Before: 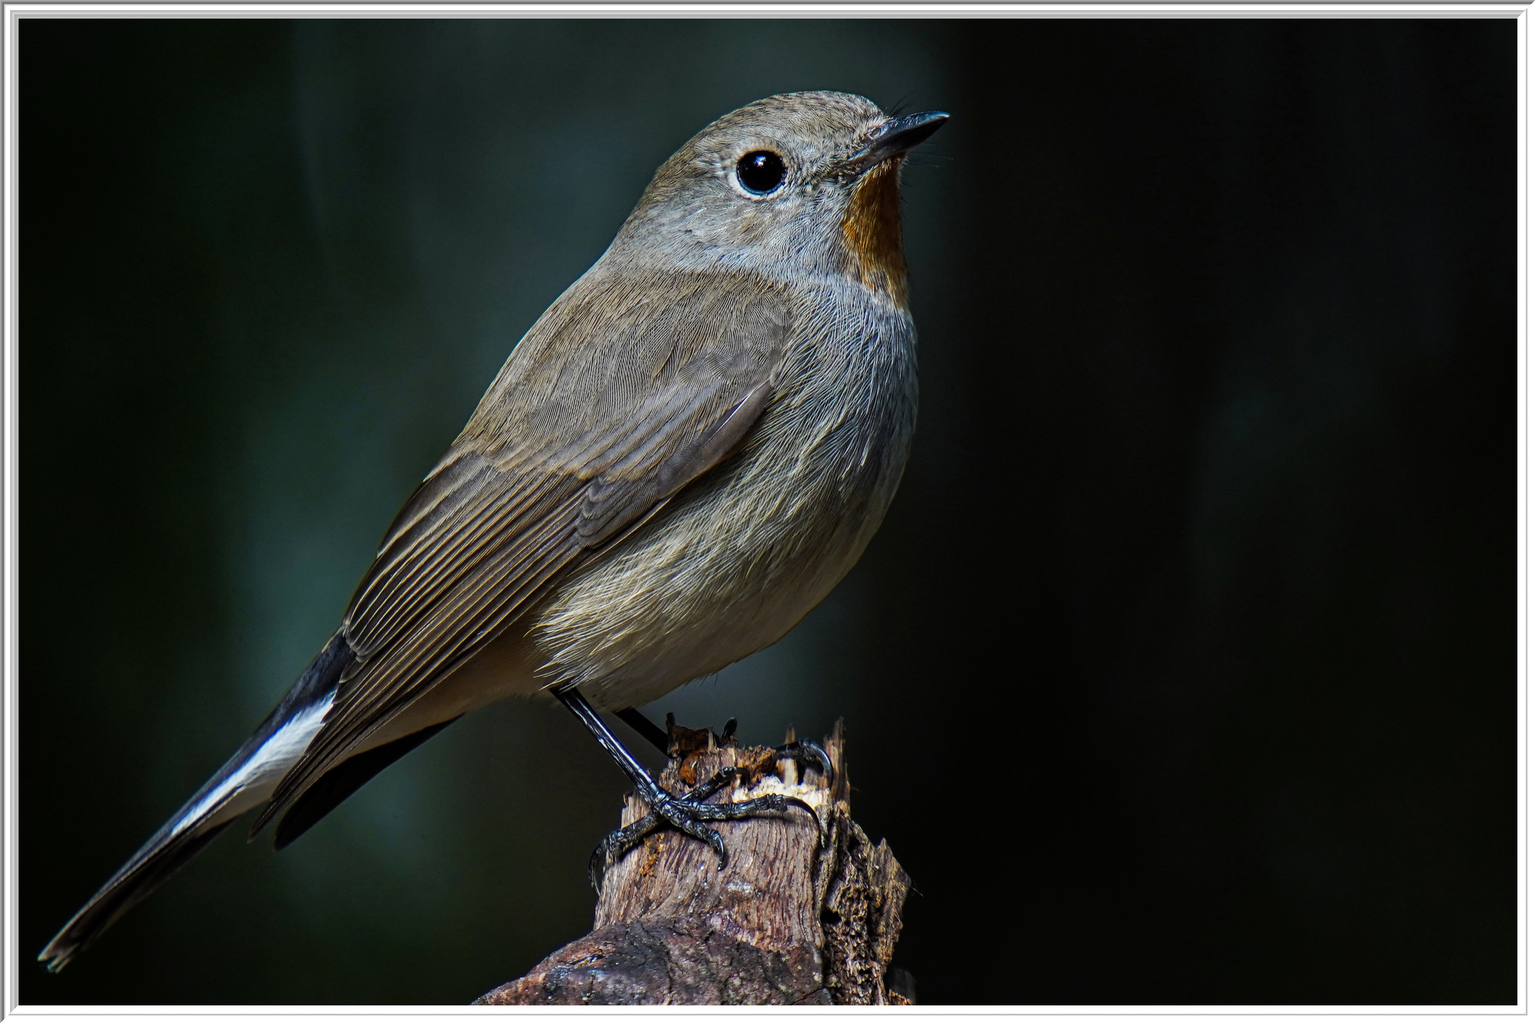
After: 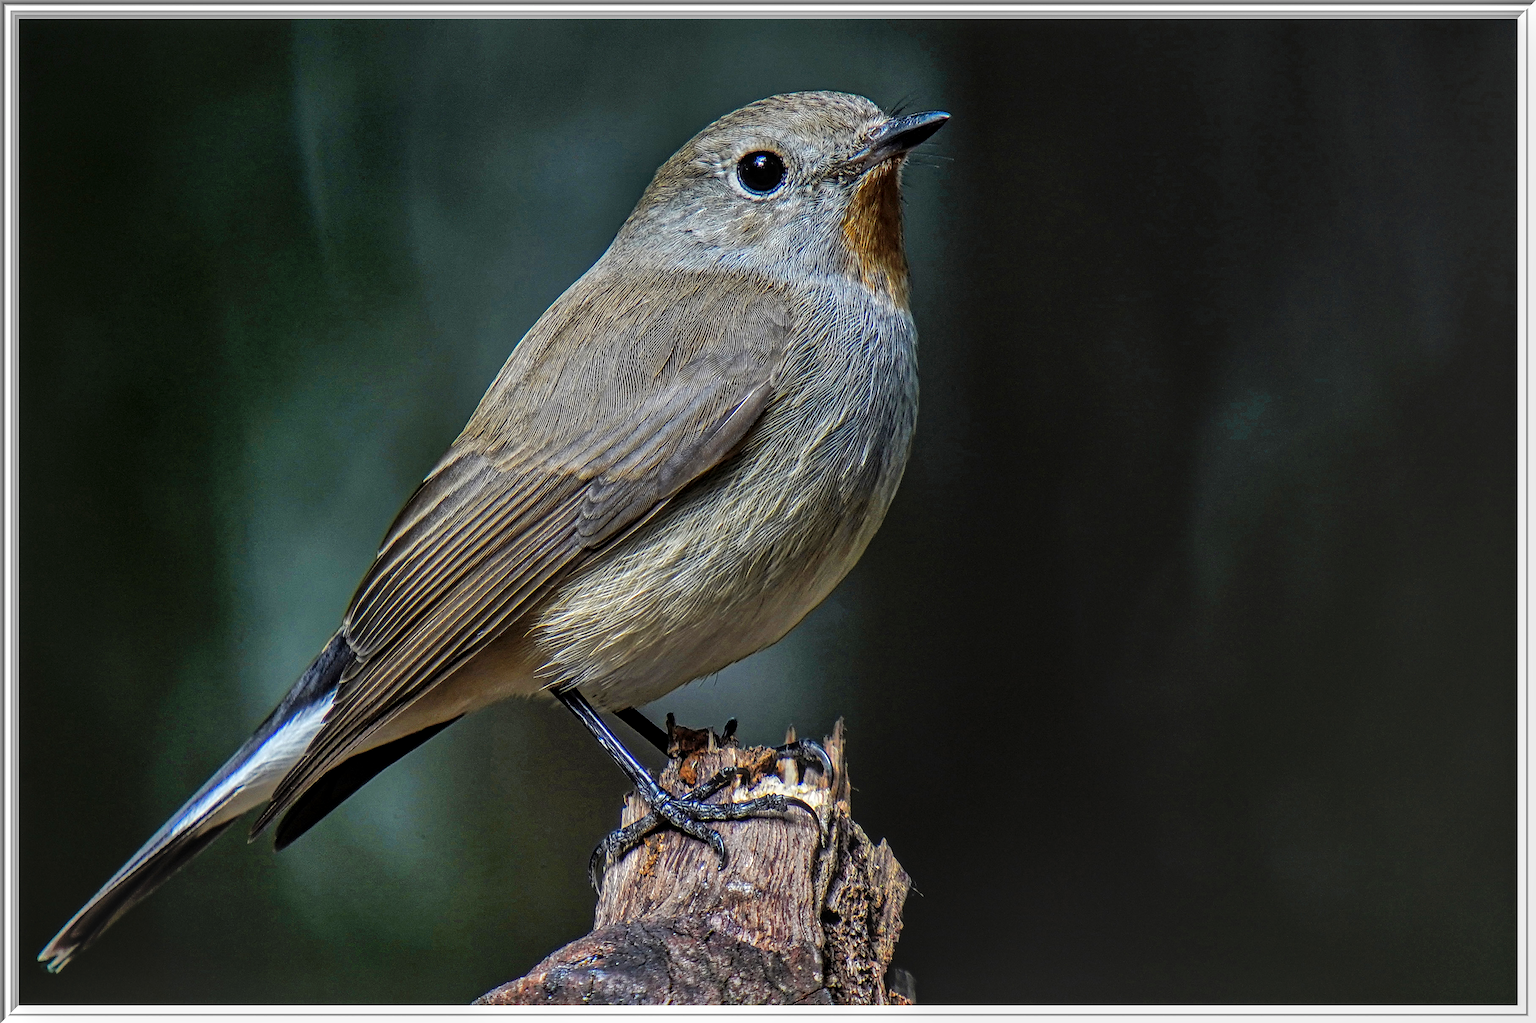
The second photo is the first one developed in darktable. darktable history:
sharpen: on, module defaults
shadows and highlights: on, module defaults
local contrast: highlights 61%, detail 143%, midtone range 0.435
